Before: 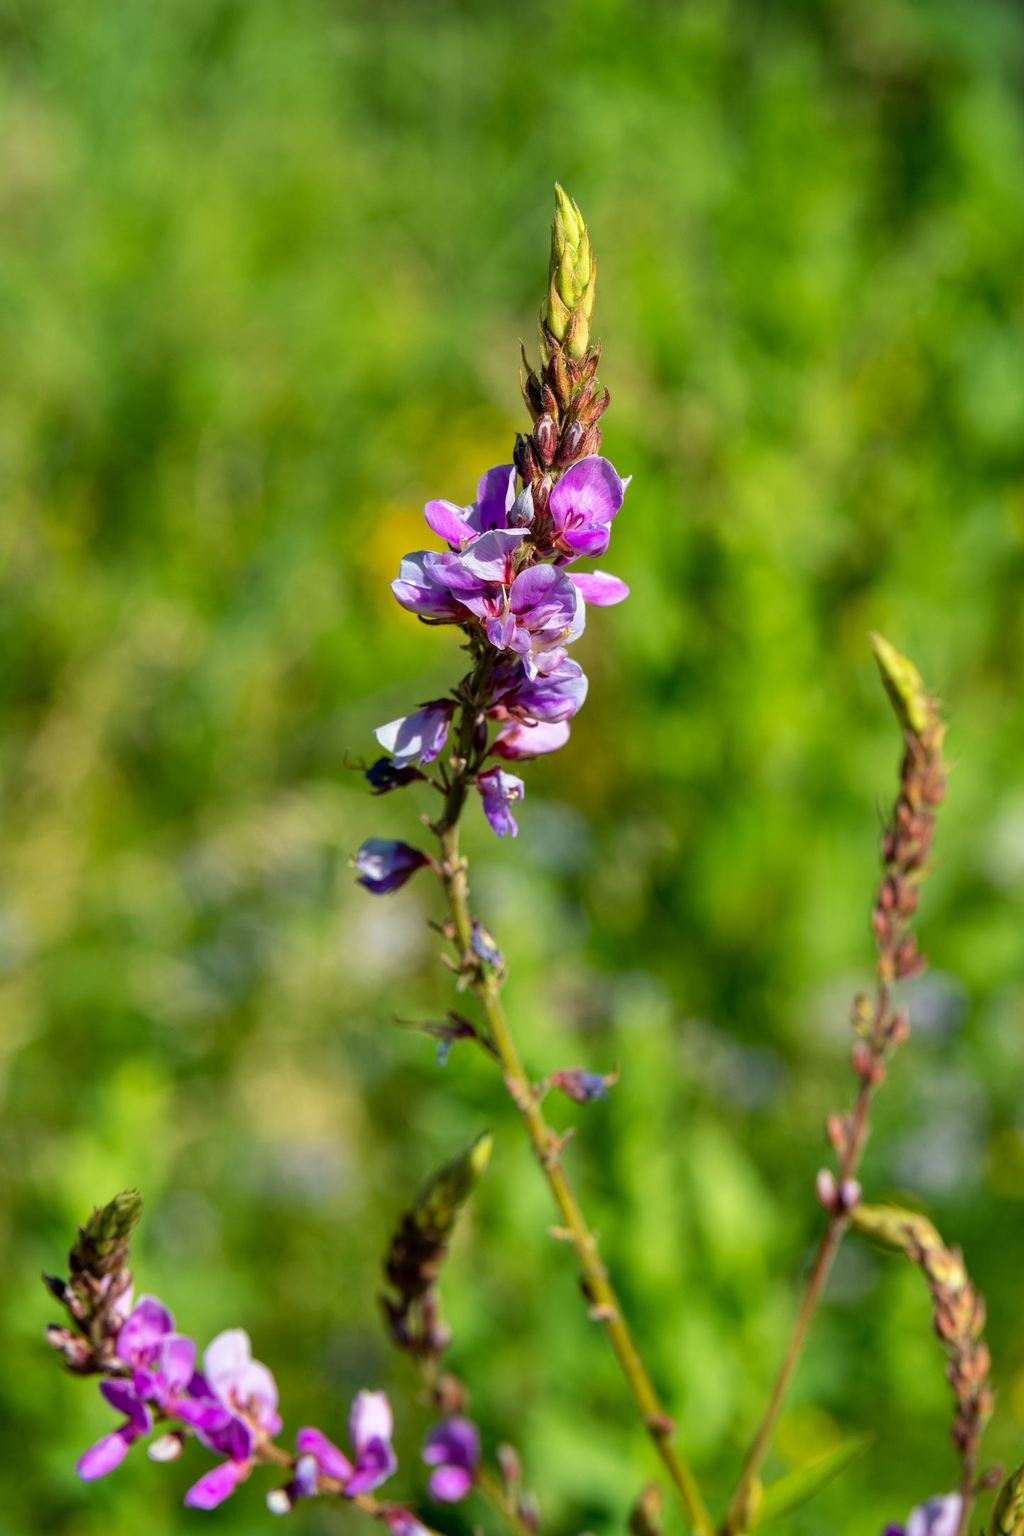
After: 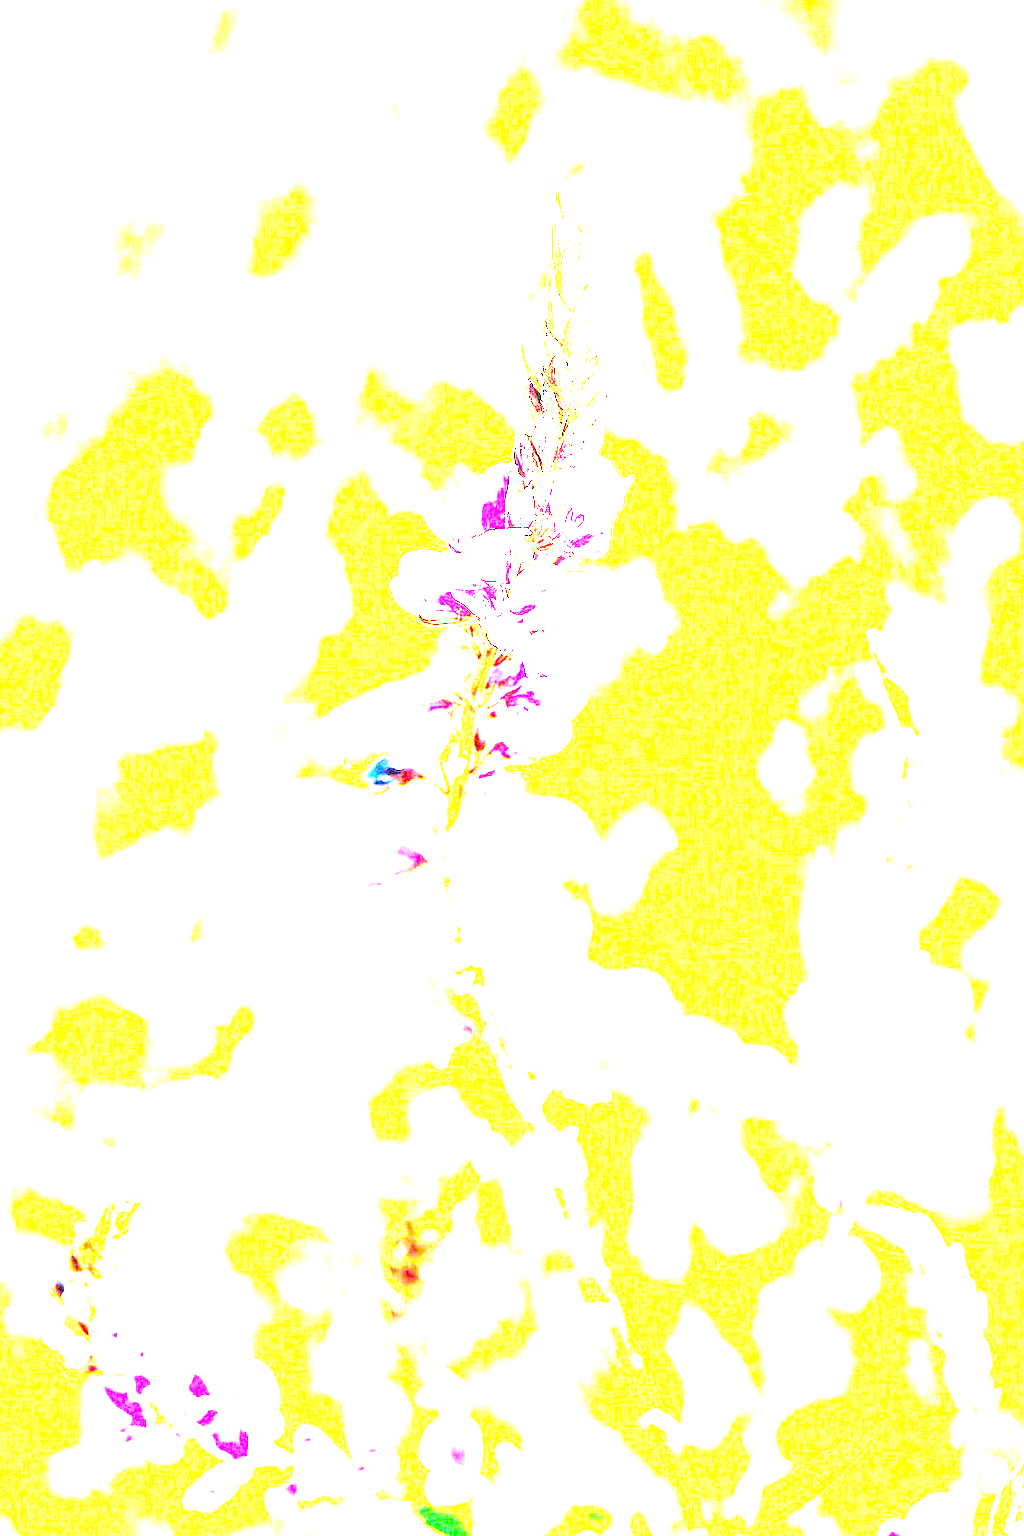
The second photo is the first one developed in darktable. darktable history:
exposure: exposure 7.934 EV, compensate highlight preservation false
